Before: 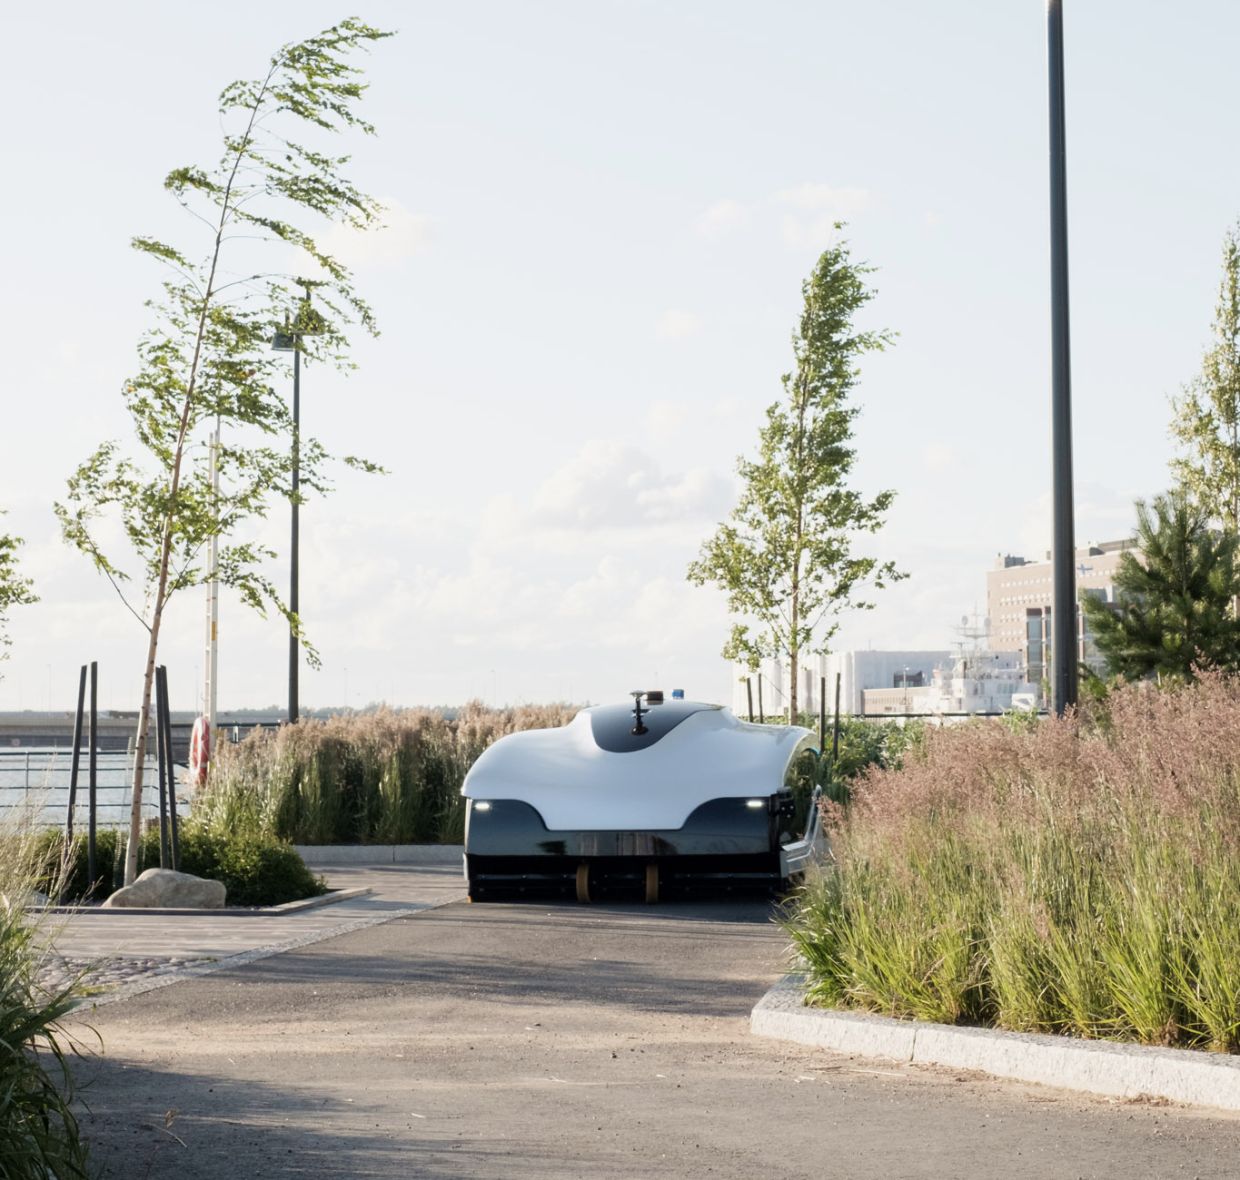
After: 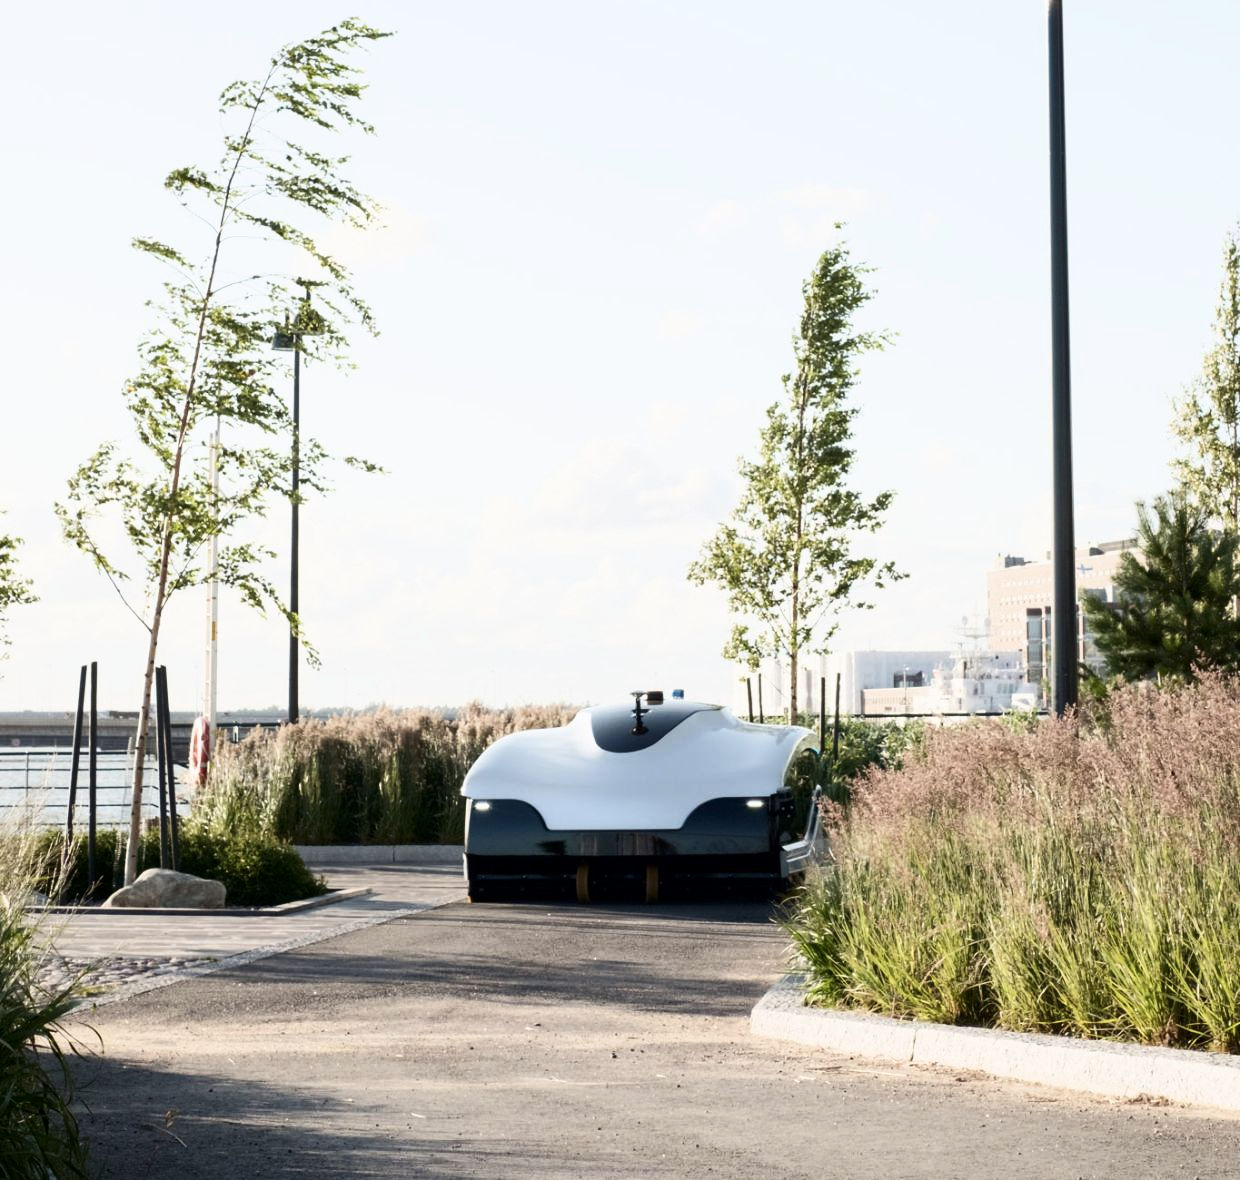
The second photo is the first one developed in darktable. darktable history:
tone curve: curves: ch0 [(0, 0) (0.004, 0.001) (0.133, 0.078) (0.325, 0.241) (0.832, 0.917) (1, 1)], color space Lab, independent channels, preserve colors none
